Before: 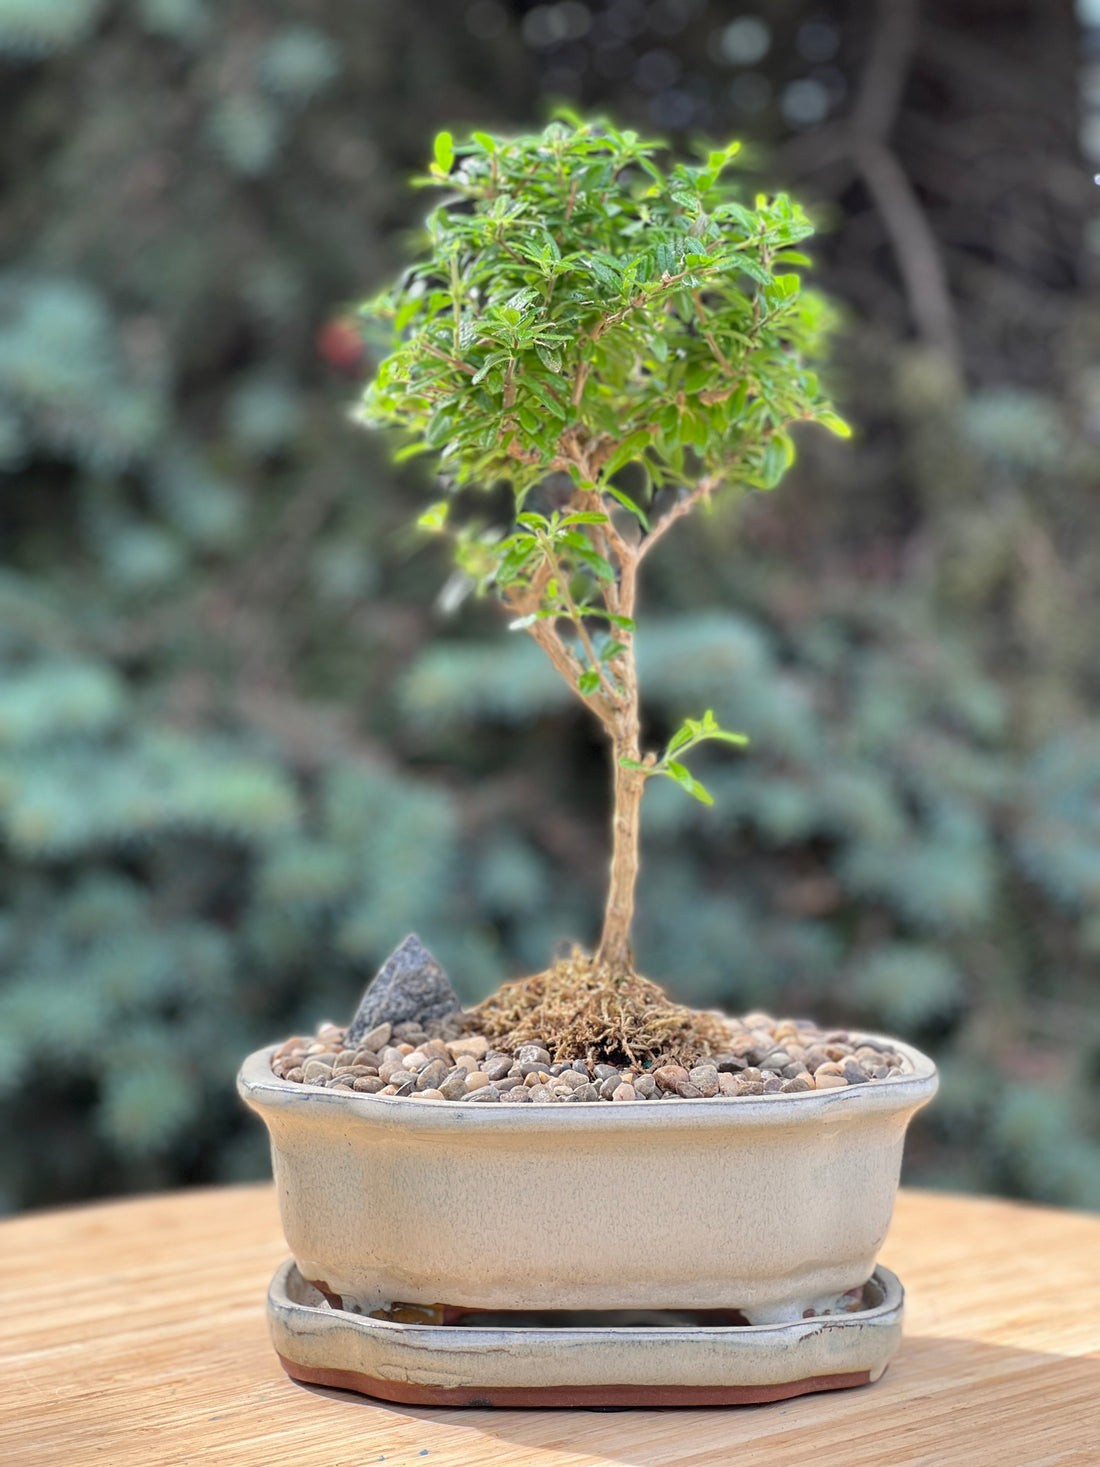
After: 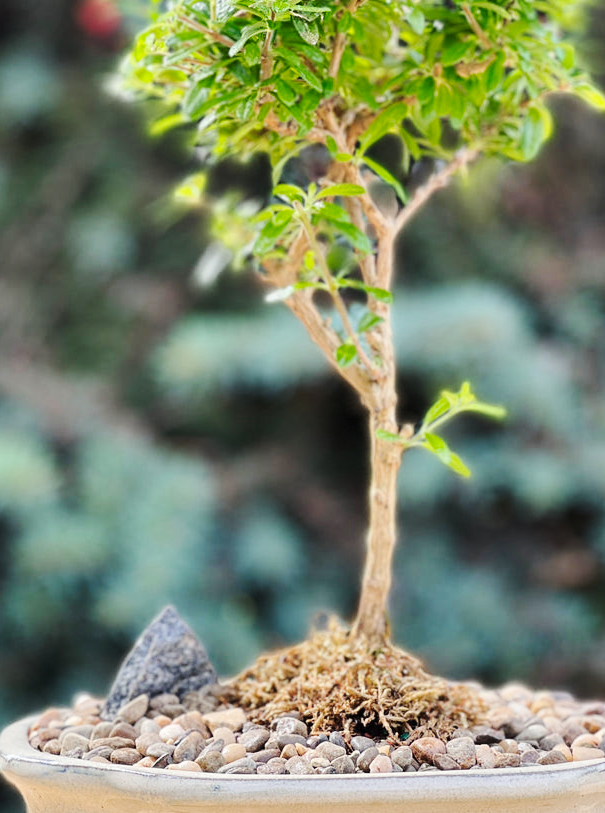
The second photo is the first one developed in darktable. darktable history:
crop and rotate: left 22.121%, top 22.393%, right 22.812%, bottom 22.187%
tone curve: curves: ch0 [(0, 0) (0.003, 0.008) (0.011, 0.011) (0.025, 0.018) (0.044, 0.028) (0.069, 0.039) (0.1, 0.056) (0.136, 0.081) (0.177, 0.118) (0.224, 0.164) (0.277, 0.223) (0.335, 0.3) (0.399, 0.399) (0.468, 0.51) (0.543, 0.618) (0.623, 0.71) (0.709, 0.79) (0.801, 0.865) (0.898, 0.93) (1, 1)], preserve colors none
